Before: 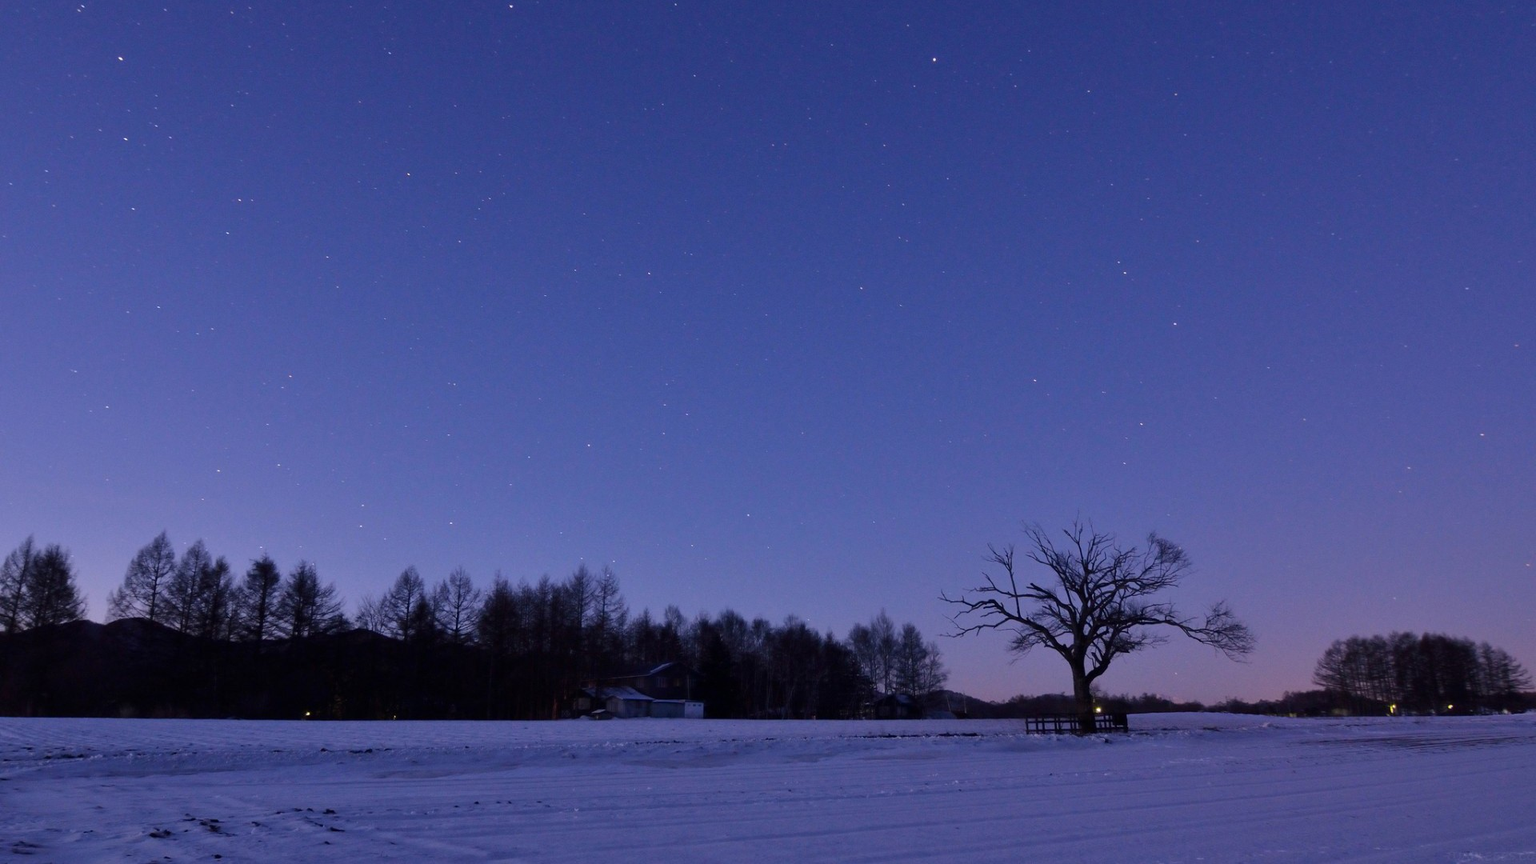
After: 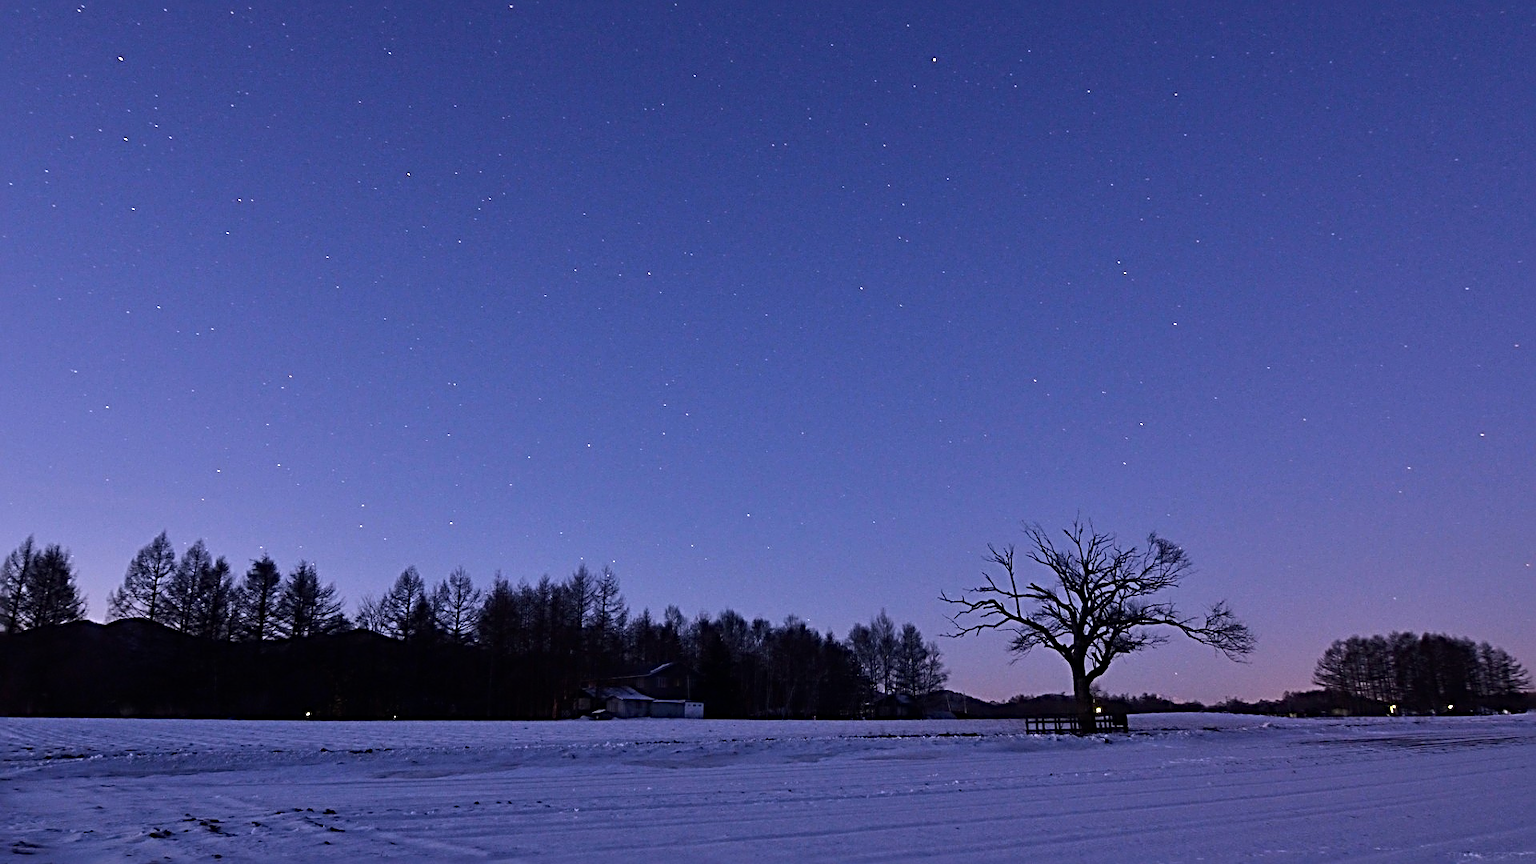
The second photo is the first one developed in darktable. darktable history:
sharpen: radius 3.658, amount 0.935
tone equalizer: -8 EV -0.452 EV, -7 EV -0.374 EV, -6 EV -0.321 EV, -5 EV -0.231 EV, -3 EV 0.229 EV, -2 EV 0.334 EV, -1 EV 0.371 EV, +0 EV 0.41 EV, edges refinement/feathering 500, mask exposure compensation -1.57 EV, preserve details no
